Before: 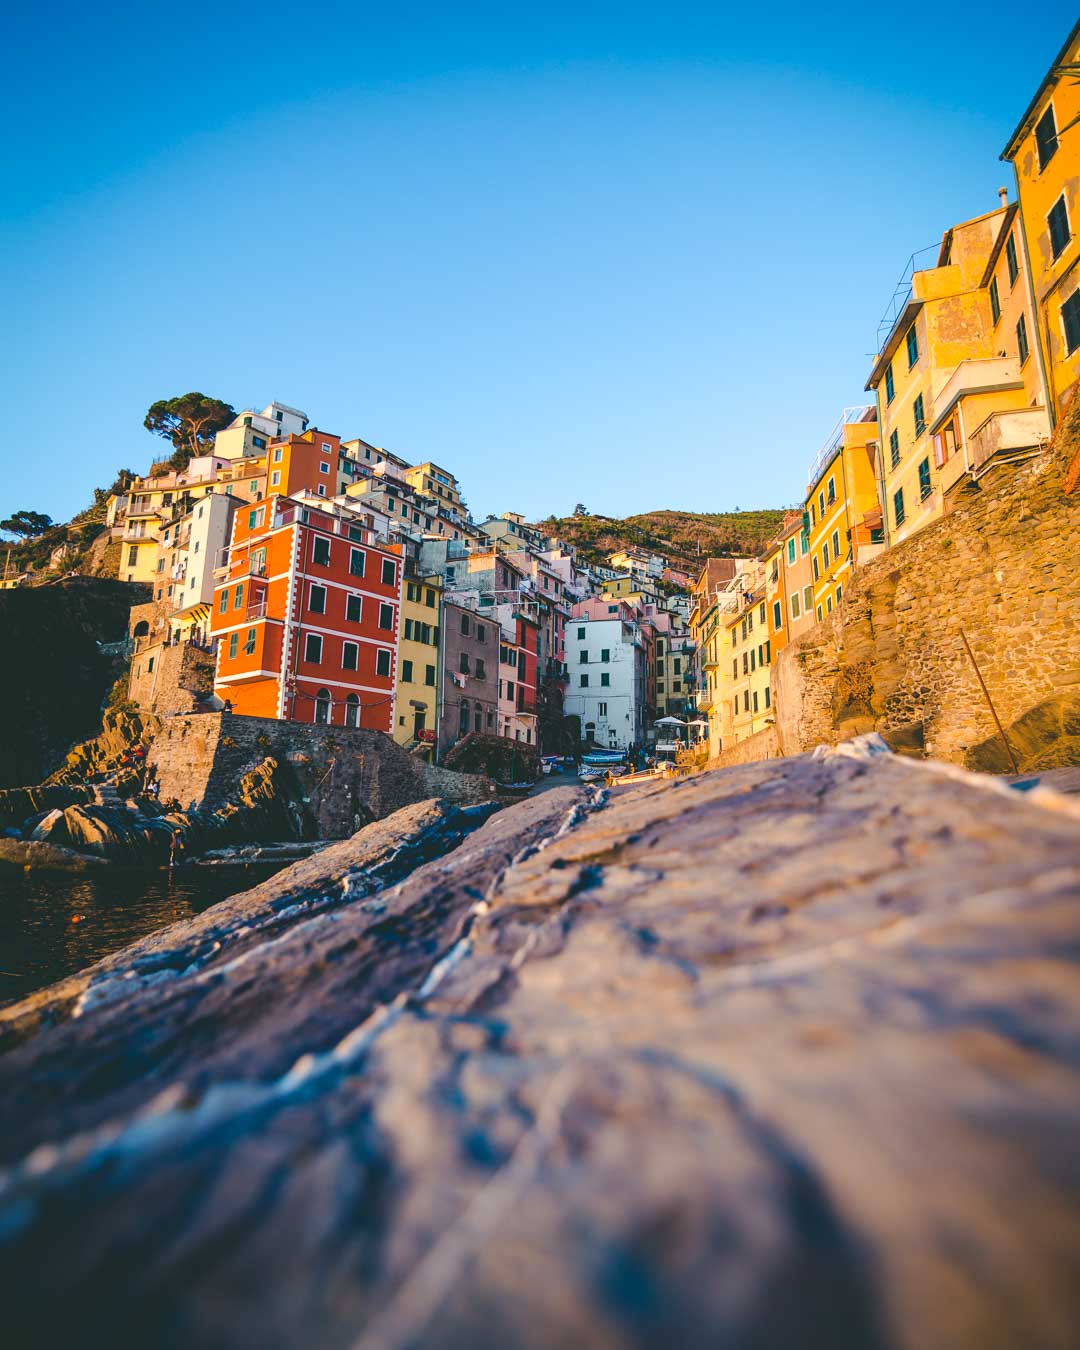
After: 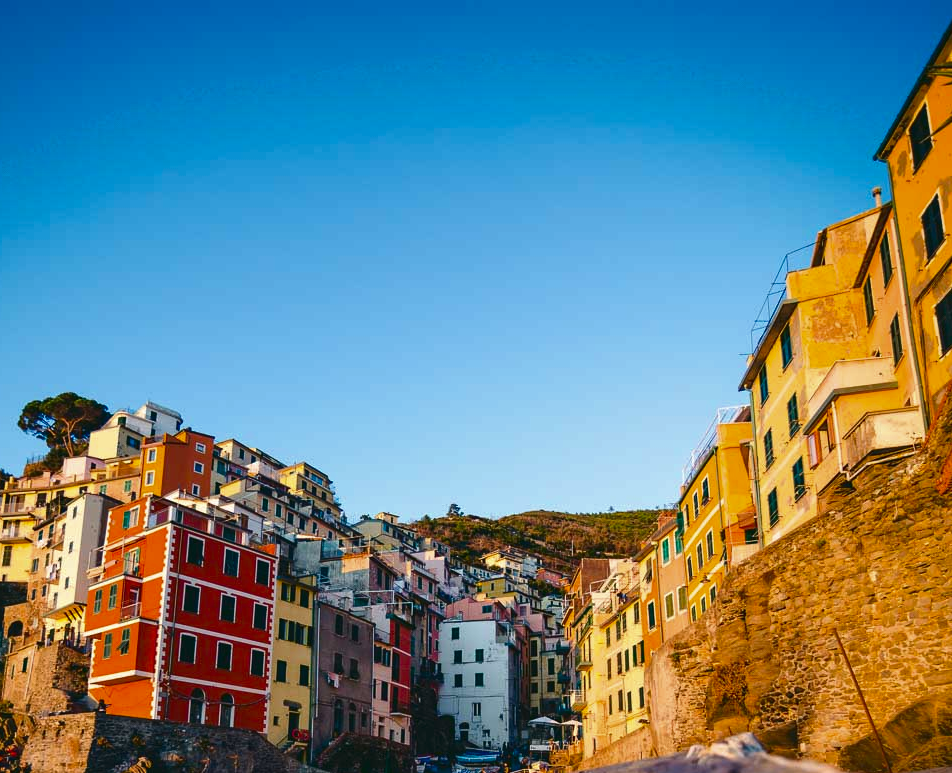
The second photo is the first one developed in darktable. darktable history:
contrast brightness saturation: brightness -0.219, saturation 0.081
crop and rotate: left 11.809%, bottom 42.723%
